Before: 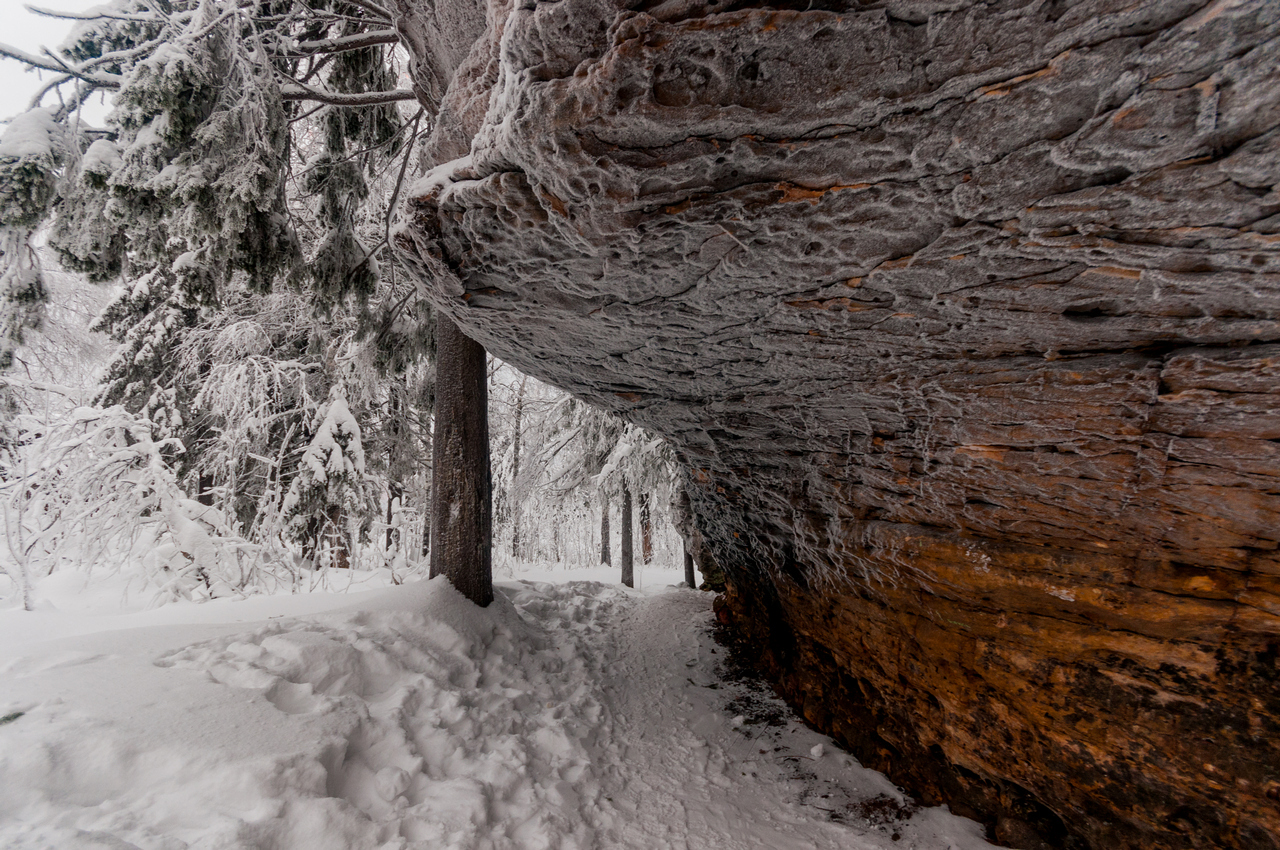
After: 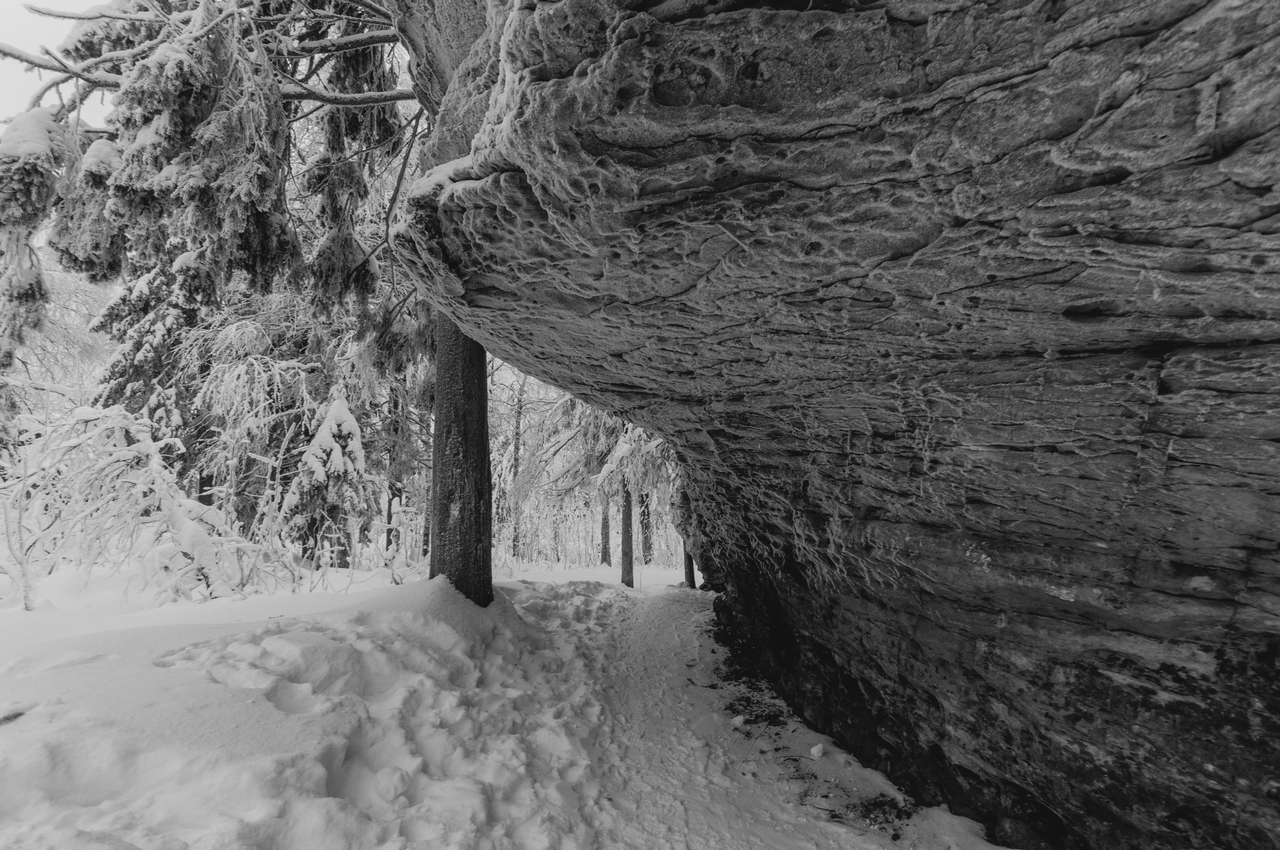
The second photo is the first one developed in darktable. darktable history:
monochrome: on, module defaults
contrast brightness saturation: contrast -0.11
